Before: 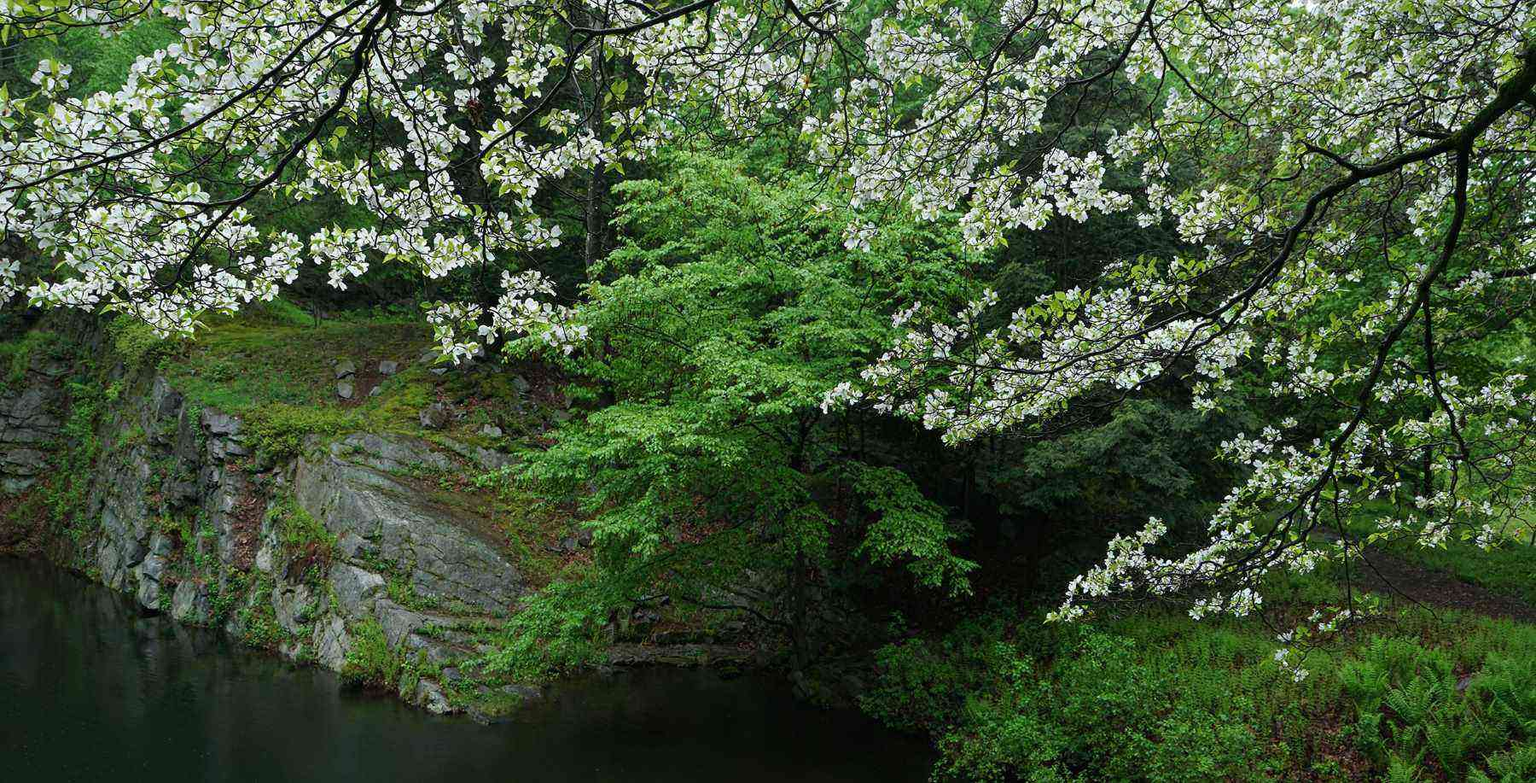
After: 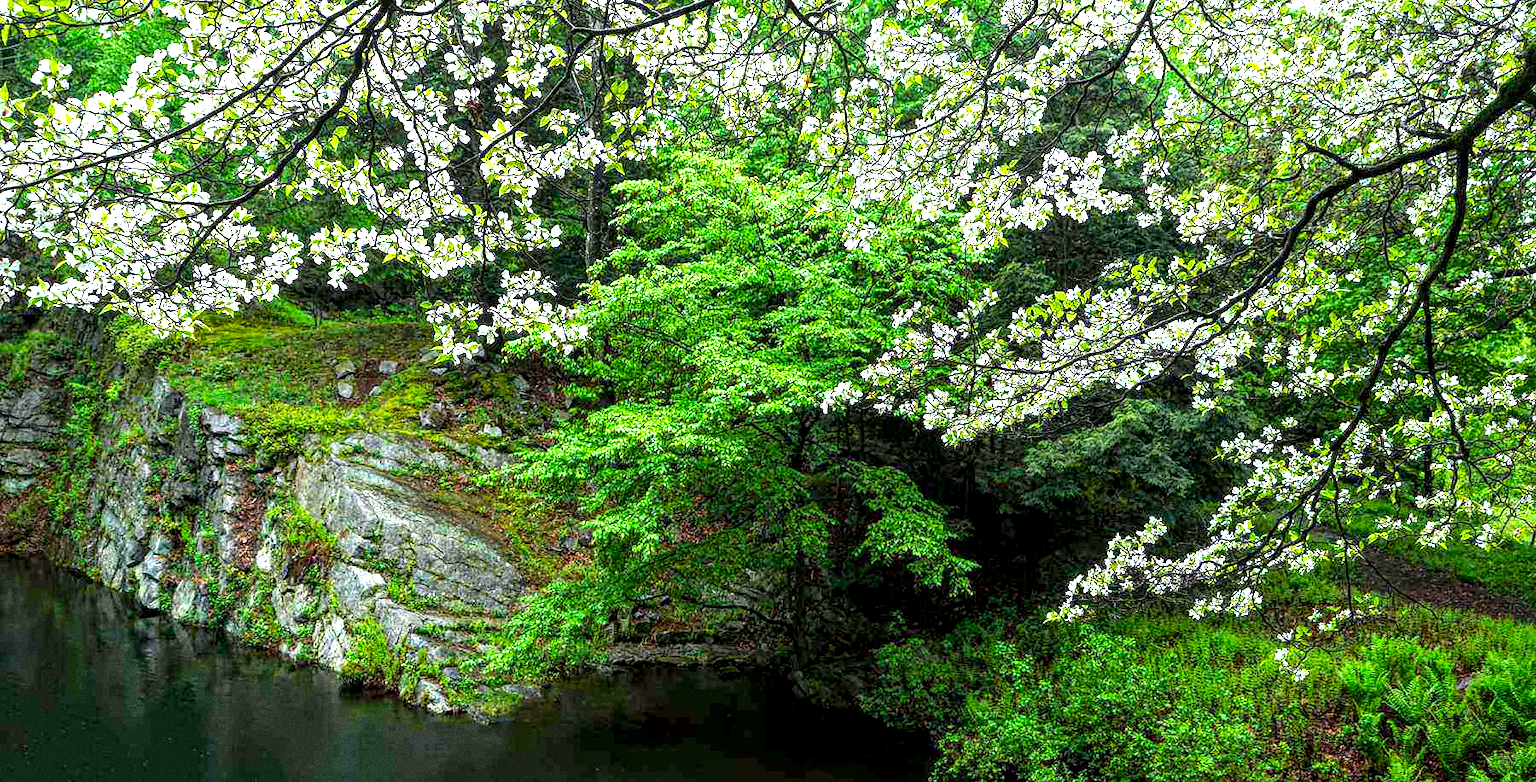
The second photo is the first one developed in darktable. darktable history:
exposure: black level correction 0.001, exposure 1.116 EV, compensate highlight preservation false
grain: coarseness 0.09 ISO, strength 40%
local contrast: detail 150%
color balance: lift [1, 1.001, 0.999, 1.001], gamma [1, 1.004, 1.007, 0.993], gain [1, 0.991, 0.987, 1.013], contrast 10%, output saturation 120%
